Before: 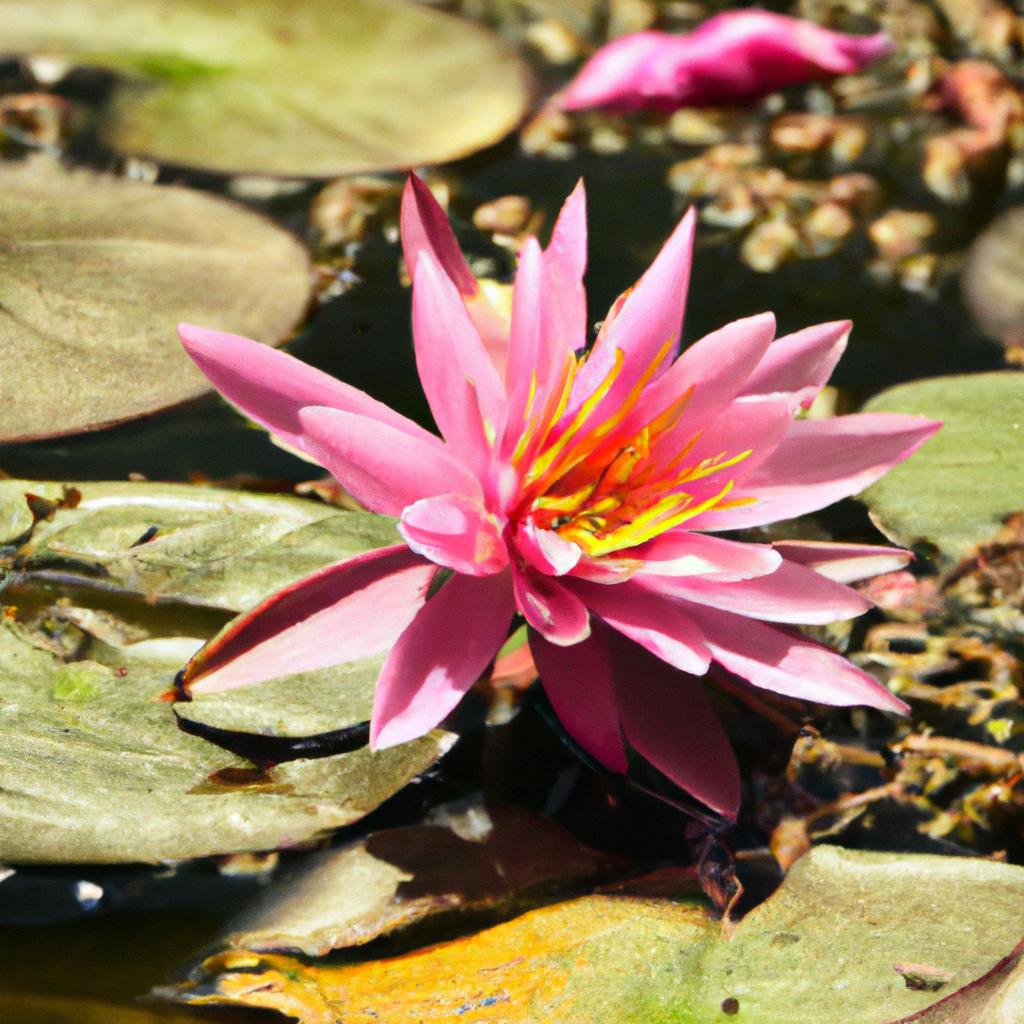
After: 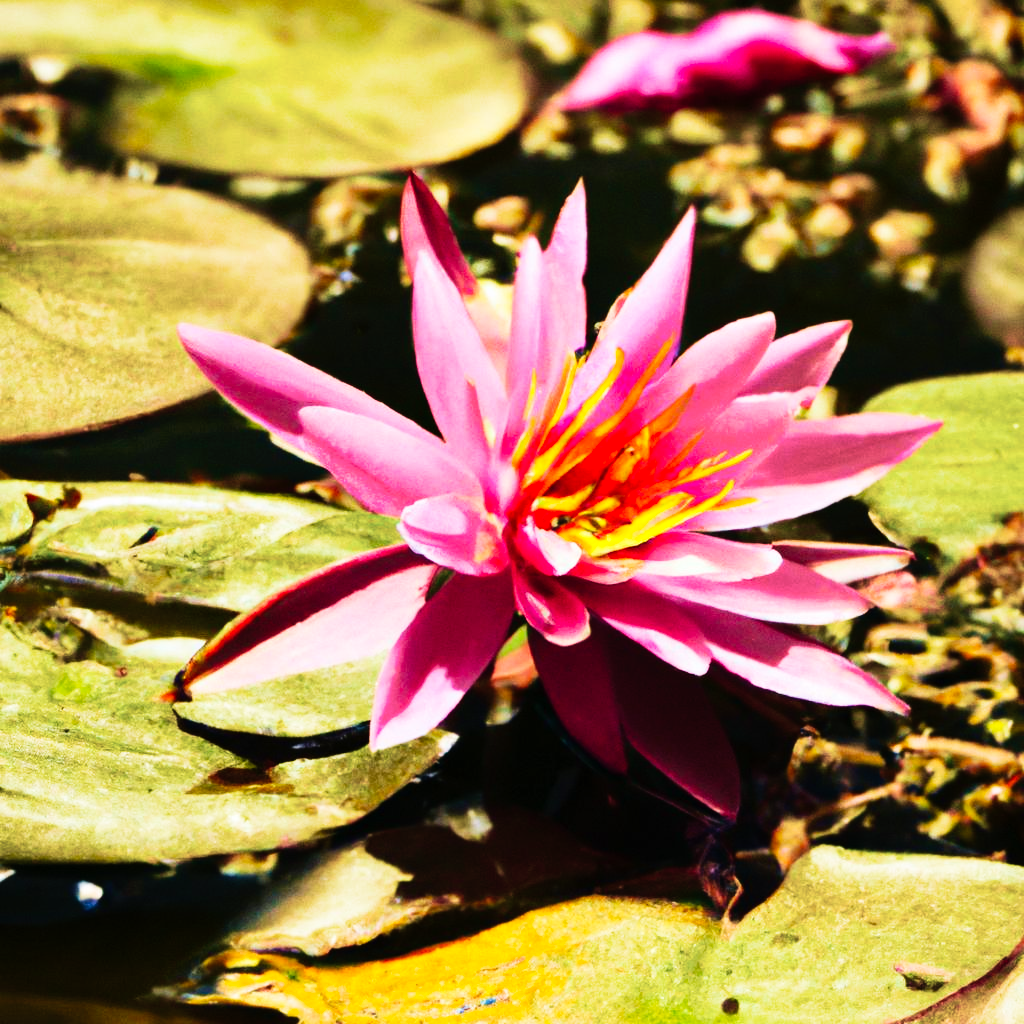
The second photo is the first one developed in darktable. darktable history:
tone curve: curves: ch0 [(0, 0) (0.003, 0.002) (0.011, 0.006) (0.025, 0.014) (0.044, 0.02) (0.069, 0.027) (0.1, 0.036) (0.136, 0.05) (0.177, 0.081) (0.224, 0.118) (0.277, 0.183) (0.335, 0.262) (0.399, 0.351) (0.468, 0.456) (0.543, 0.571) (0.623, 0.692) (0.709, 0.795) (0.801, 0.88) (0.898, 0.948) (1, 1)], preserve colors none
velvia: strength 75%
